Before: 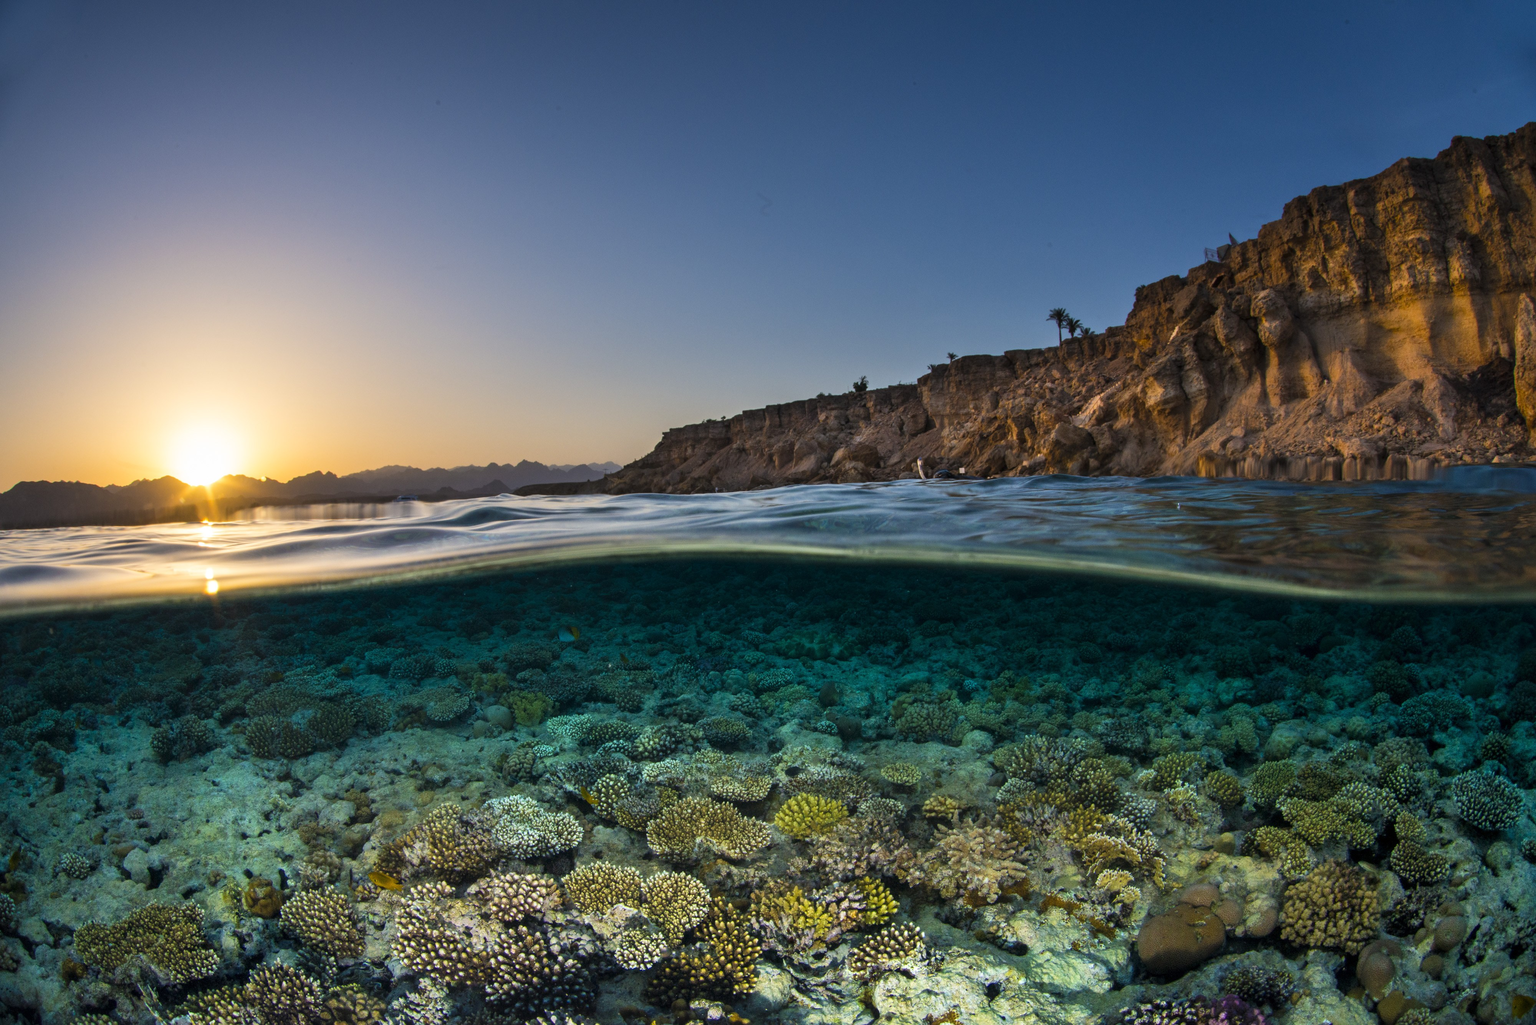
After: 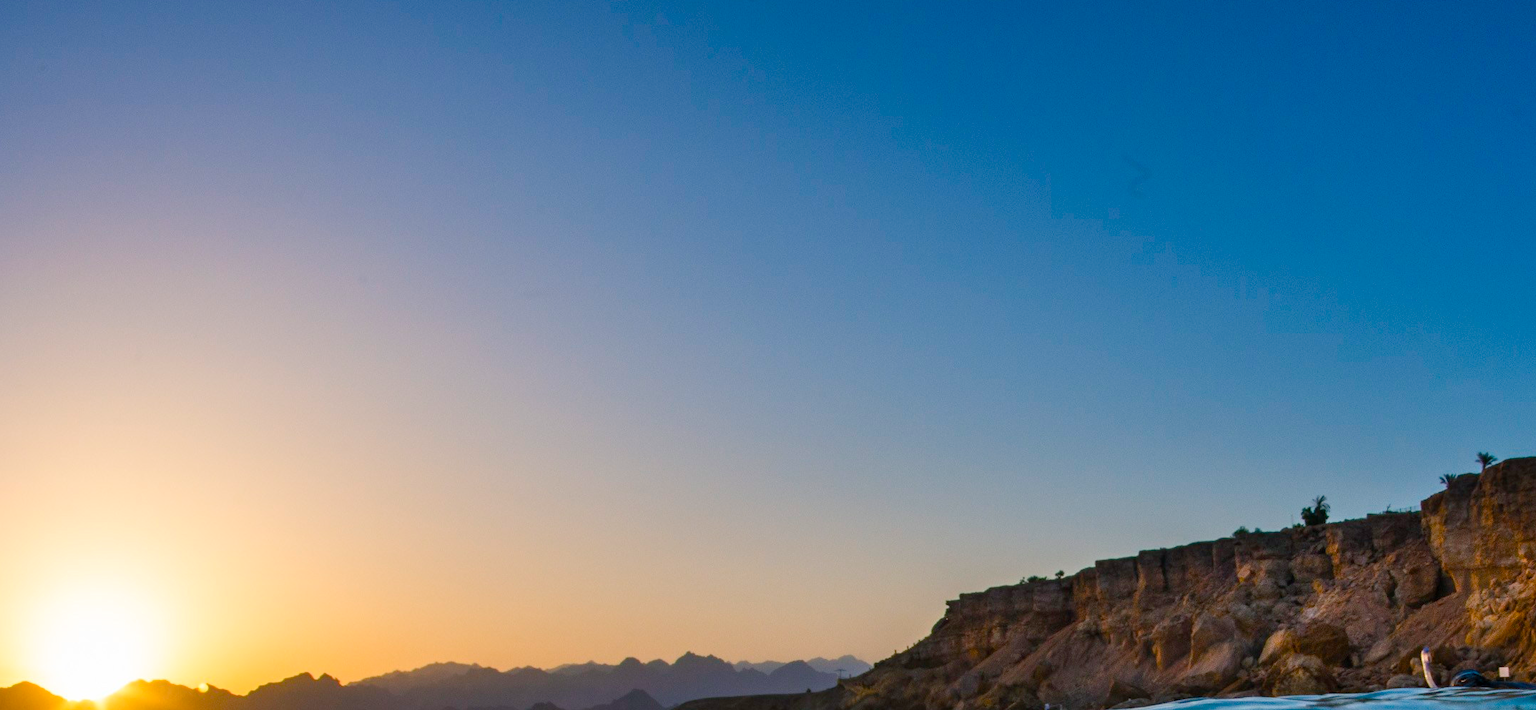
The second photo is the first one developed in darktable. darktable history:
crop: left 10.071%, top 10.741%, right 36.219%, bottom 52.066%
color balance rgb: shadows lift › chroma 2.064%, shadows lift › hue 216.09°, linear chroma grading › global chroma 9.736%, perceptual saturation grading › global saturation 20%, perceptual saturation grading › highlights -25.346%, perceptual saturation grading › shadows 49.378%
